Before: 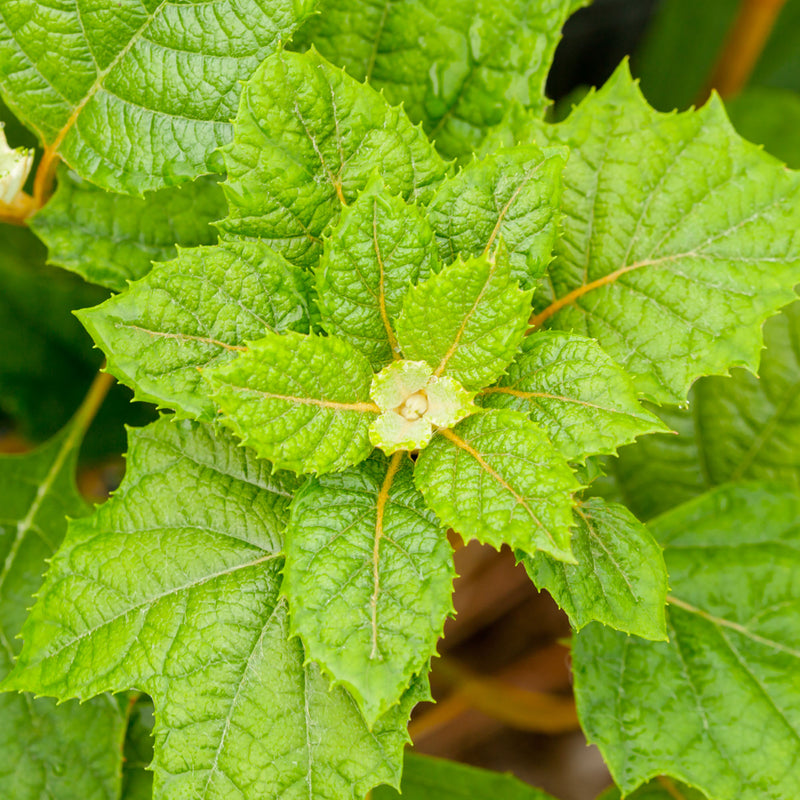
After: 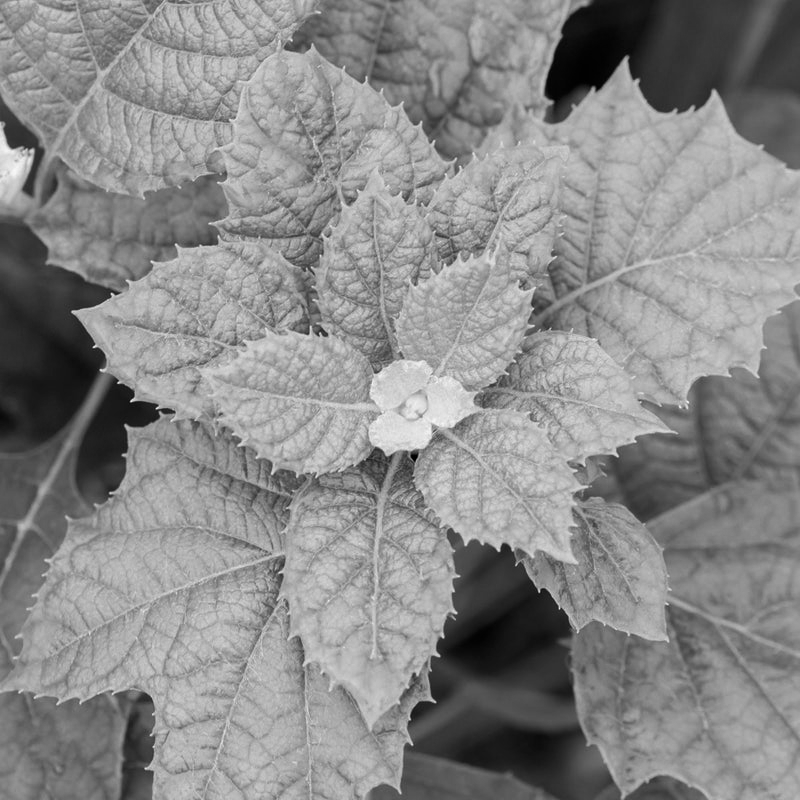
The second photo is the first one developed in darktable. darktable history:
contrast brightness saturation: contrast 0.07, brightness -0.13, saturation 0.06
monochrome: on, module defaults
